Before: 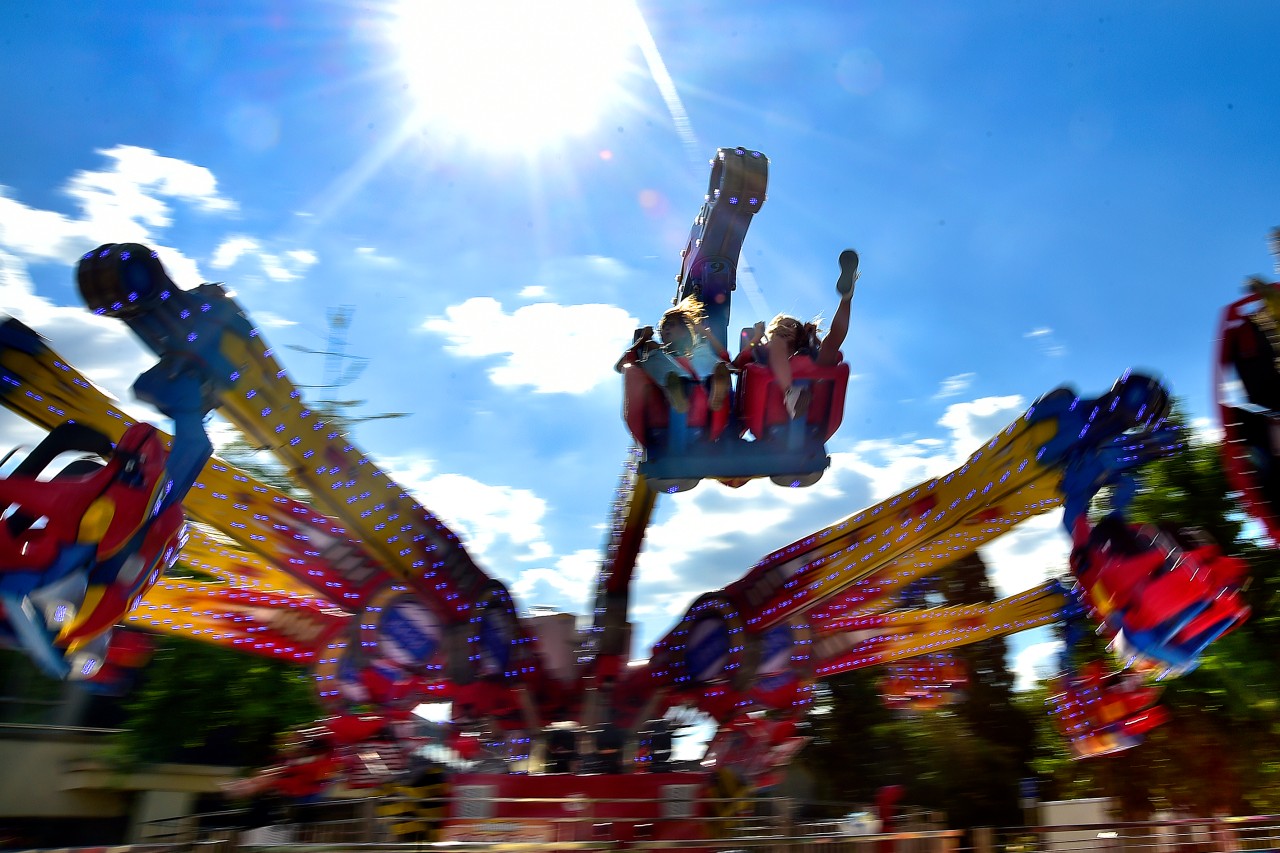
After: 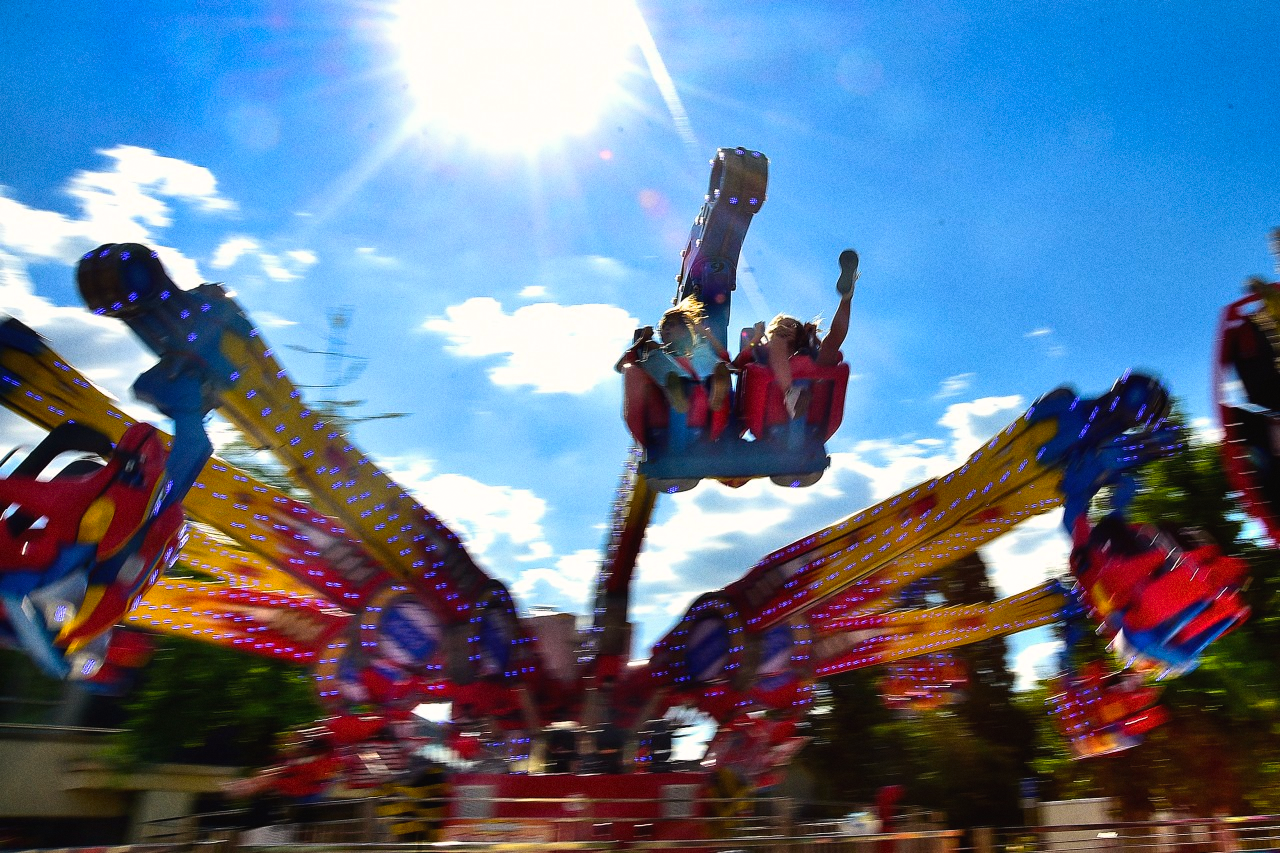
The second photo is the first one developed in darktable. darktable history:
color balance rgb: shadows lift › chroma 2%, shadows lift › hue 50°, power › hue 60°, highlights gain › chroma 1%, highlights gain › hue 60°, global offset › luminance 0.25%, global vibrance 30%
grain: coarseness 0.47 ISO
